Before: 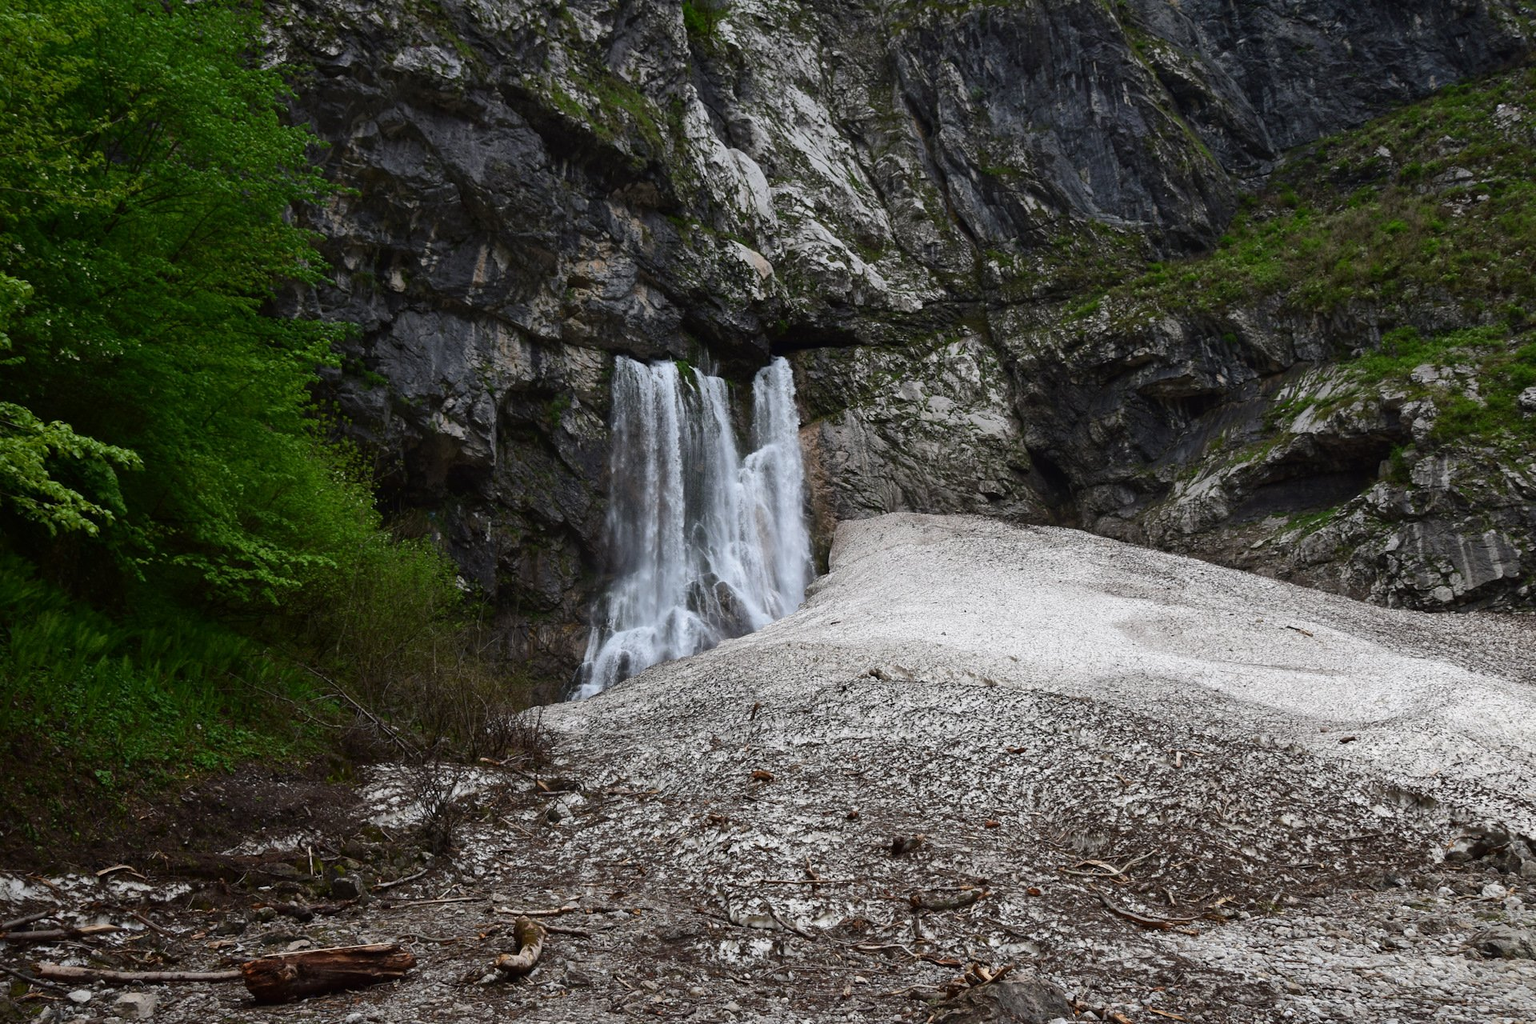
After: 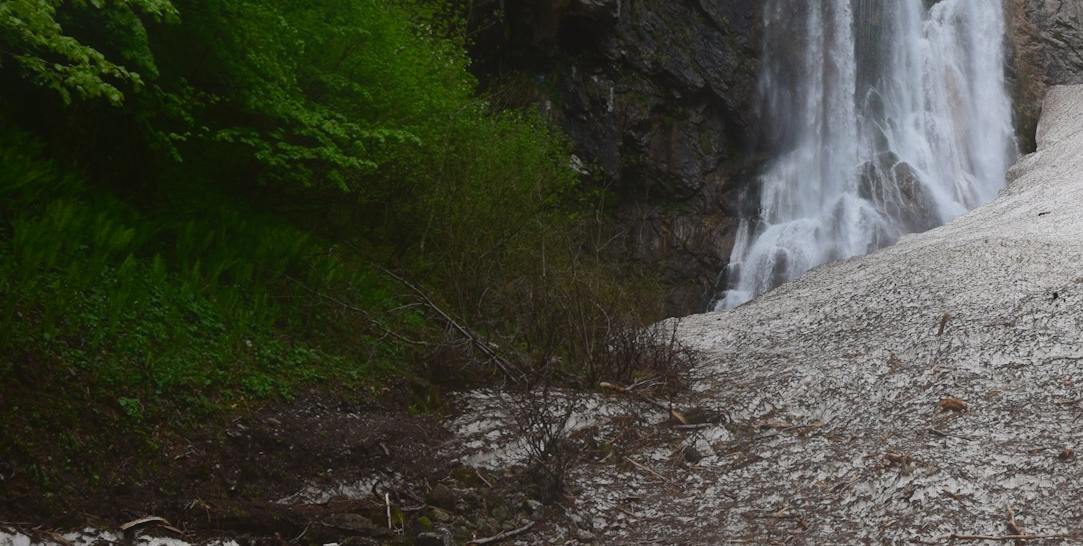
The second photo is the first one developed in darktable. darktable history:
crop: top 44.184%, right 43.546%, bottom 13.138%
contrast equalizer: octaves 7, y [[0.6 ×6], [0.55 ×6], [0 ×6], [0 ×6], [0 ×6]], mix -0.998
